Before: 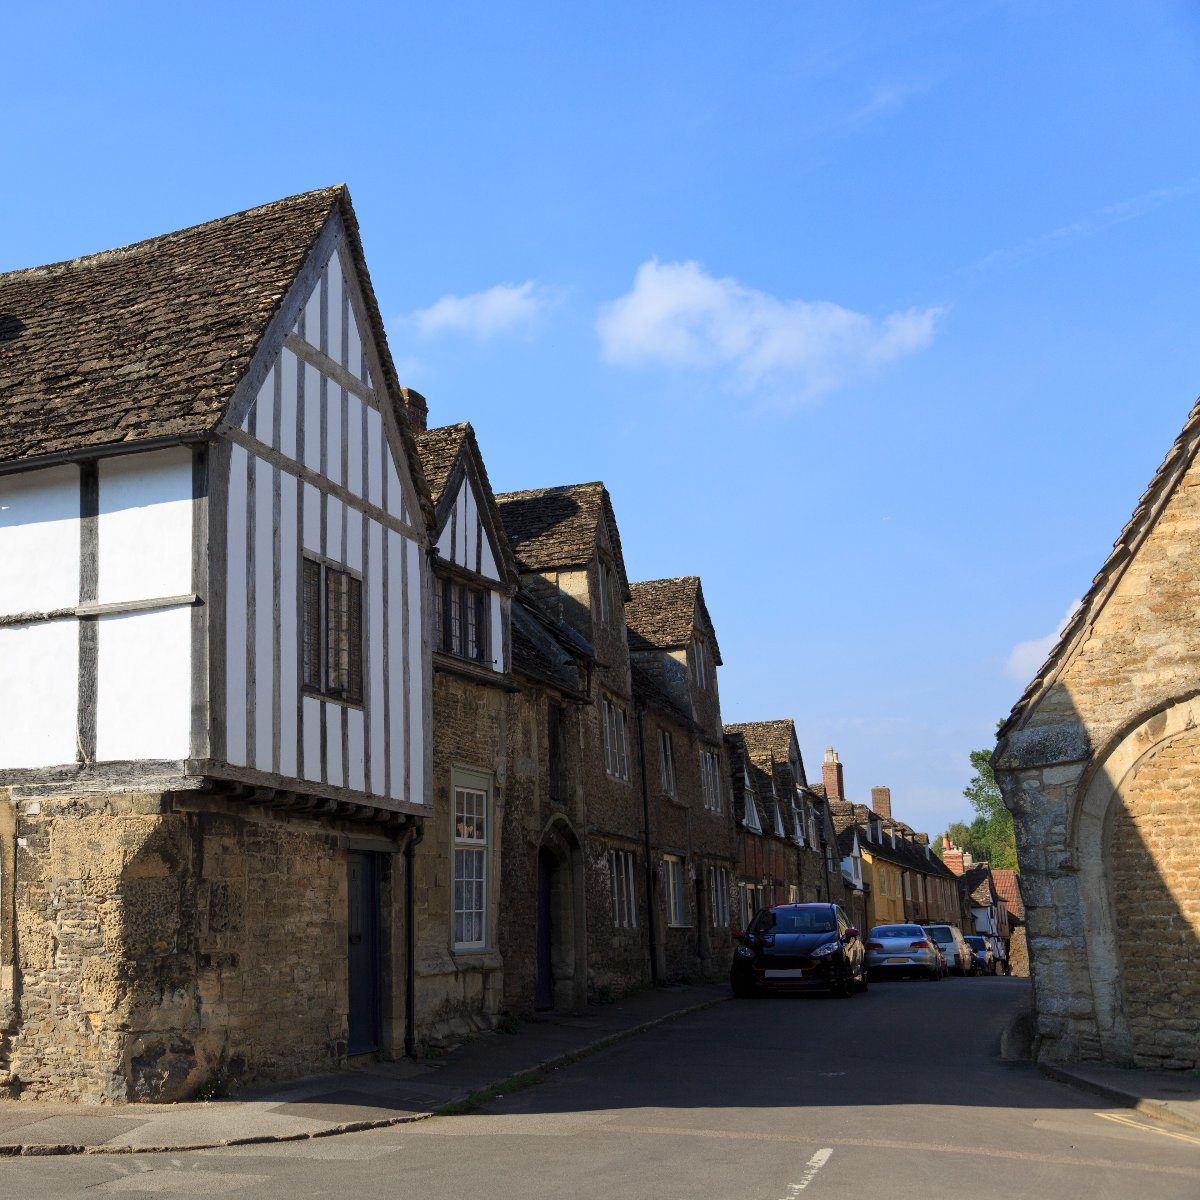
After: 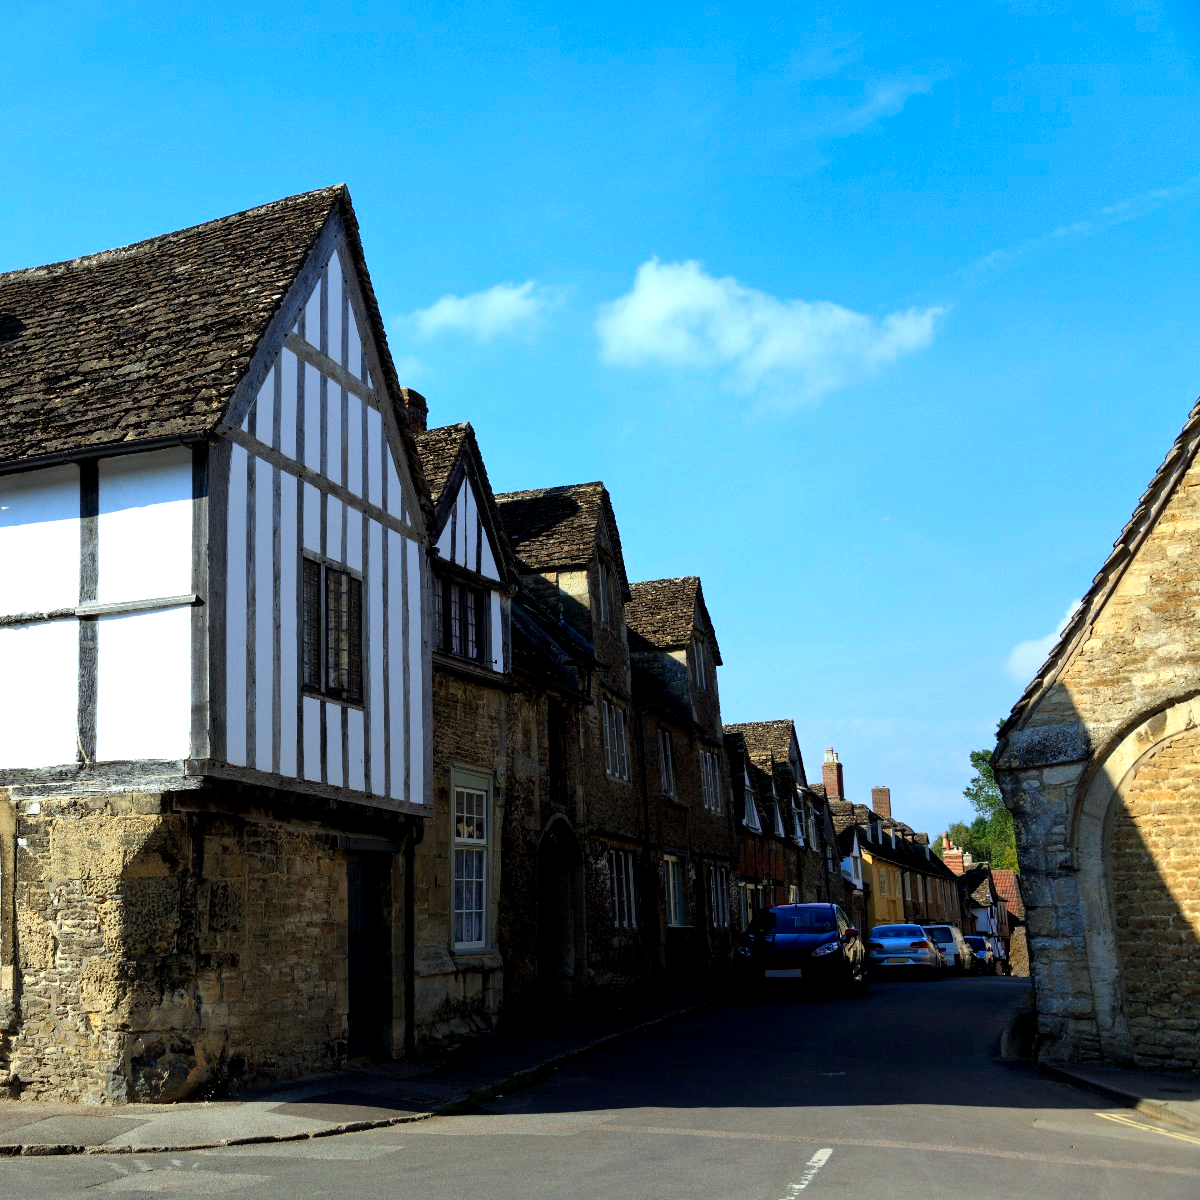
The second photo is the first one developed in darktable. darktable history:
color balance: lift [0.991, 1, 1, 1], gamma [0.996, 1, 1, 1], input saturation 98.52%, contrast 20.34%, output saturation 103.72%
color correction: highlights a* -0.137, highlights b* 0.137
white balance: red 0.925, blue 1.046
